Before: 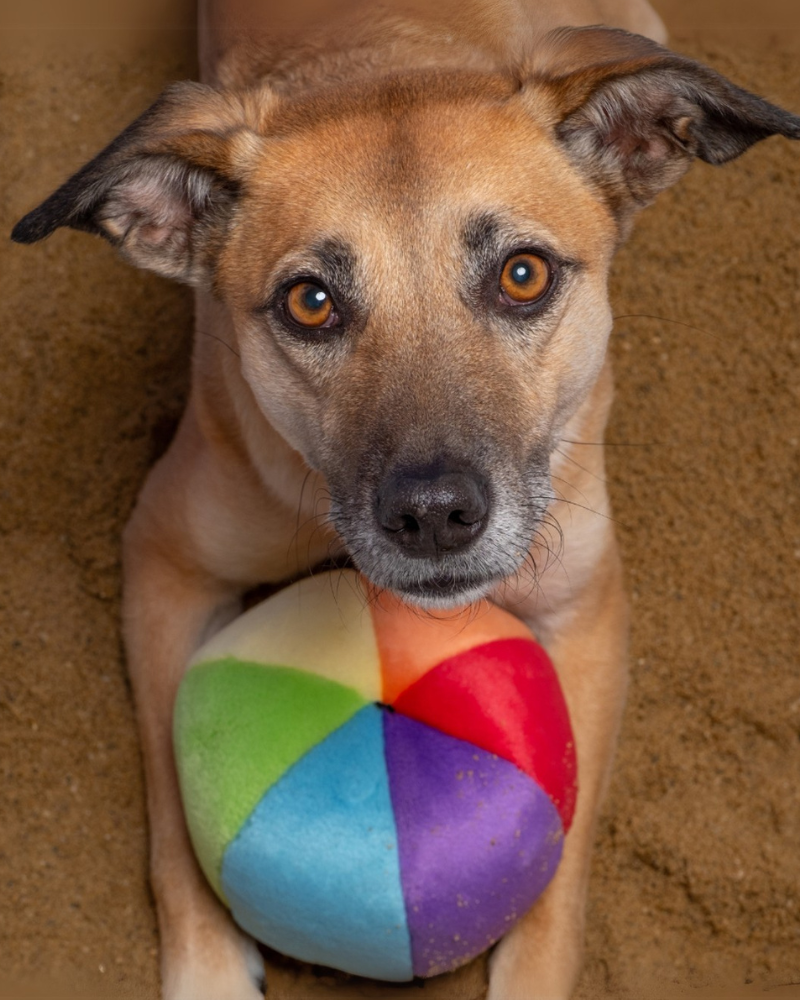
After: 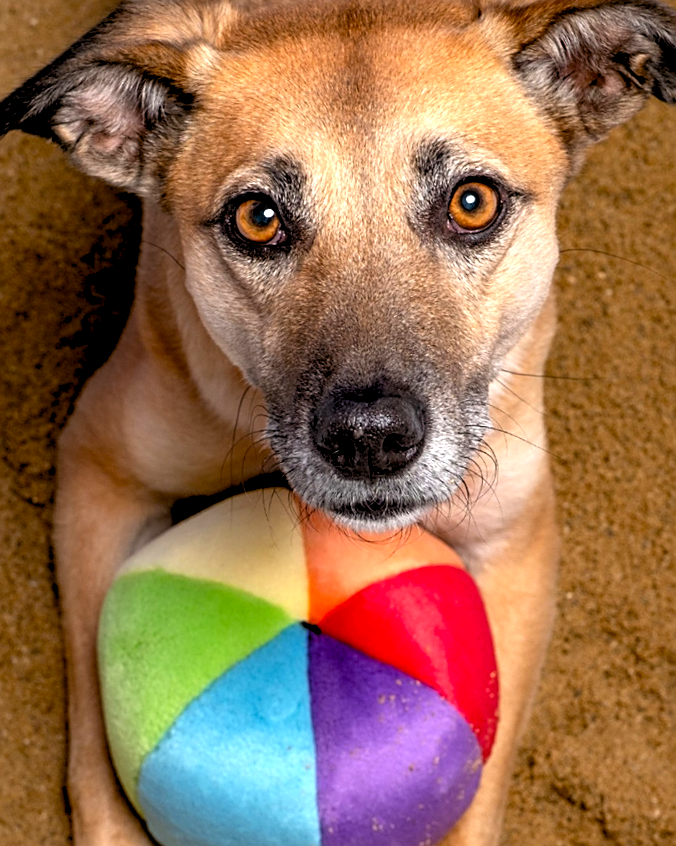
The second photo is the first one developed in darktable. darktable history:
crop and rotate: angle -3.11°, left 5.195%, top 5.157%, right 4.637%, bottom 4.618%
exposure: black level correction 0.011, exposure 0.701 EV, compensate highlight preservation false
sharpen: on, module defaults
levels: levels [0.062, 0.494, 0.925]
